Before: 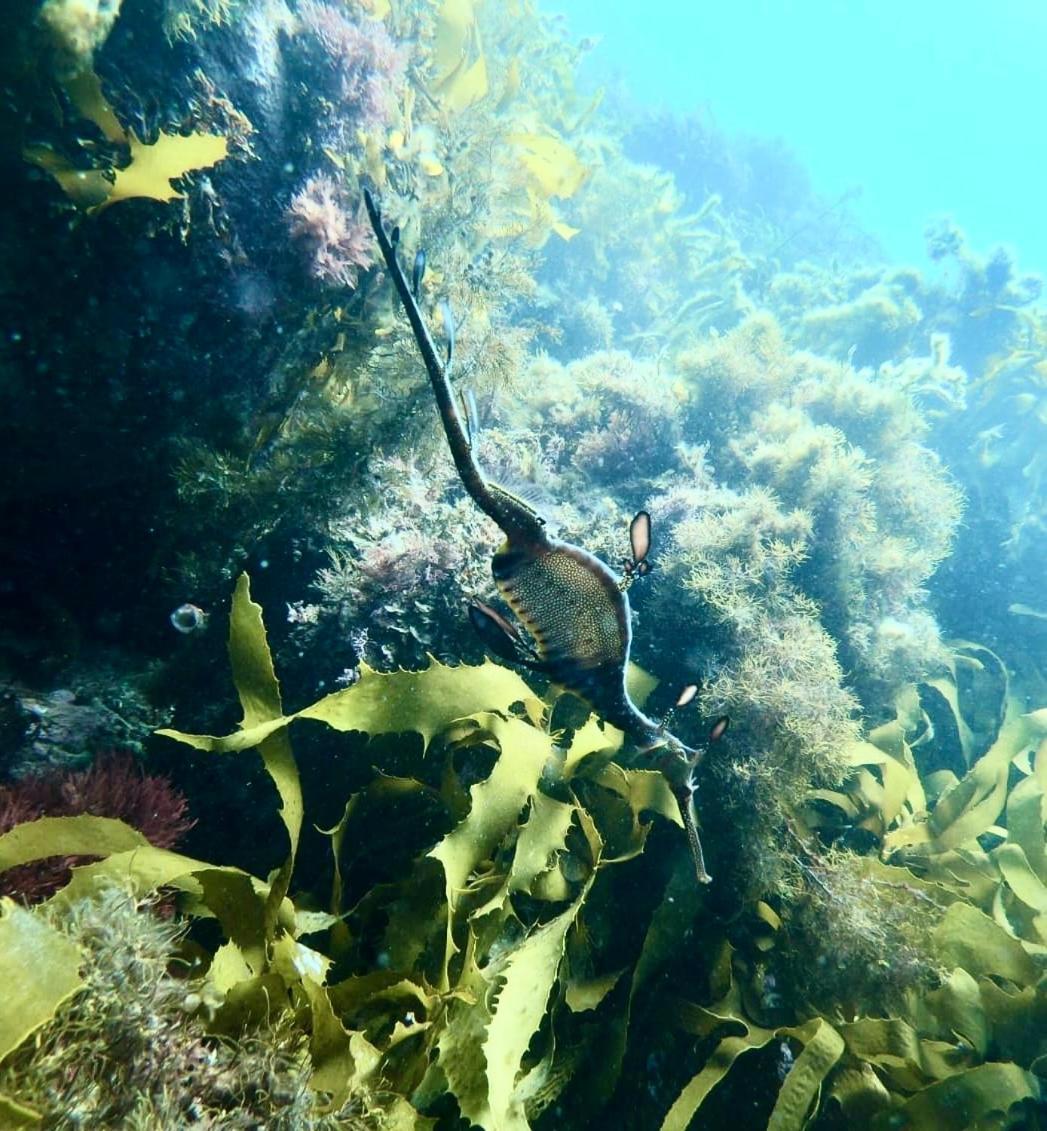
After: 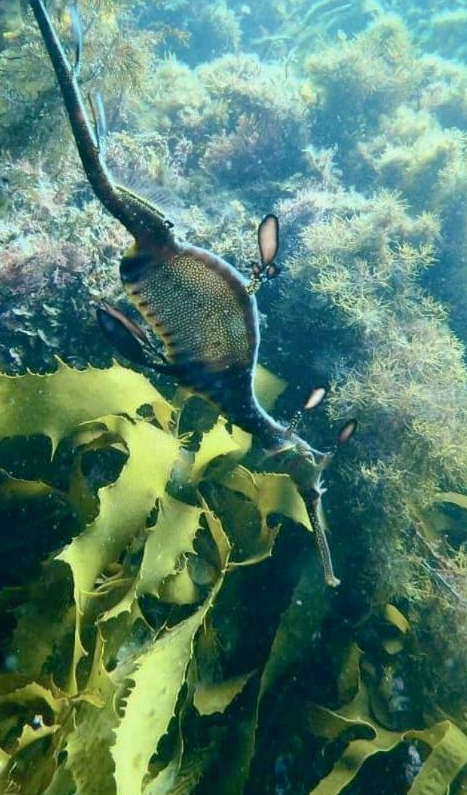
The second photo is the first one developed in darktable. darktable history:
crop: left 35.609%, top 26.269%, right 19.769%, bottom 3.396%
shadows and highlights: highlights -59.91
